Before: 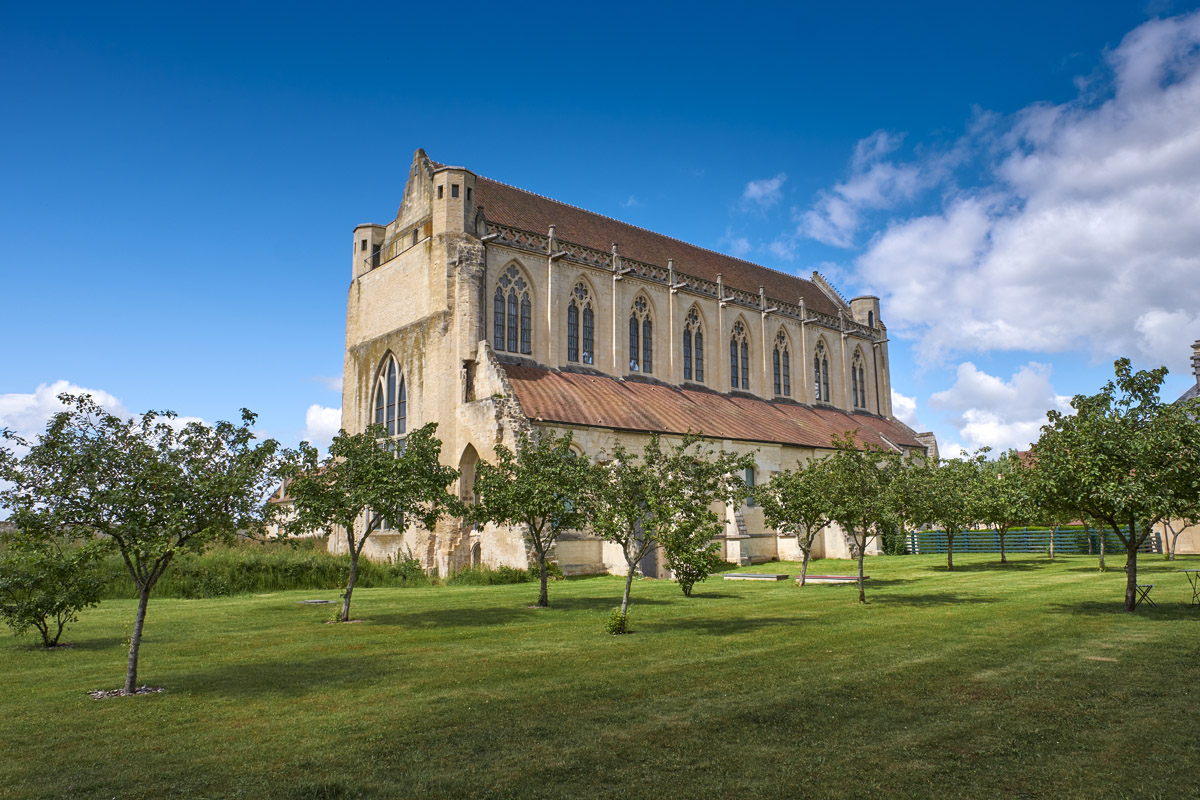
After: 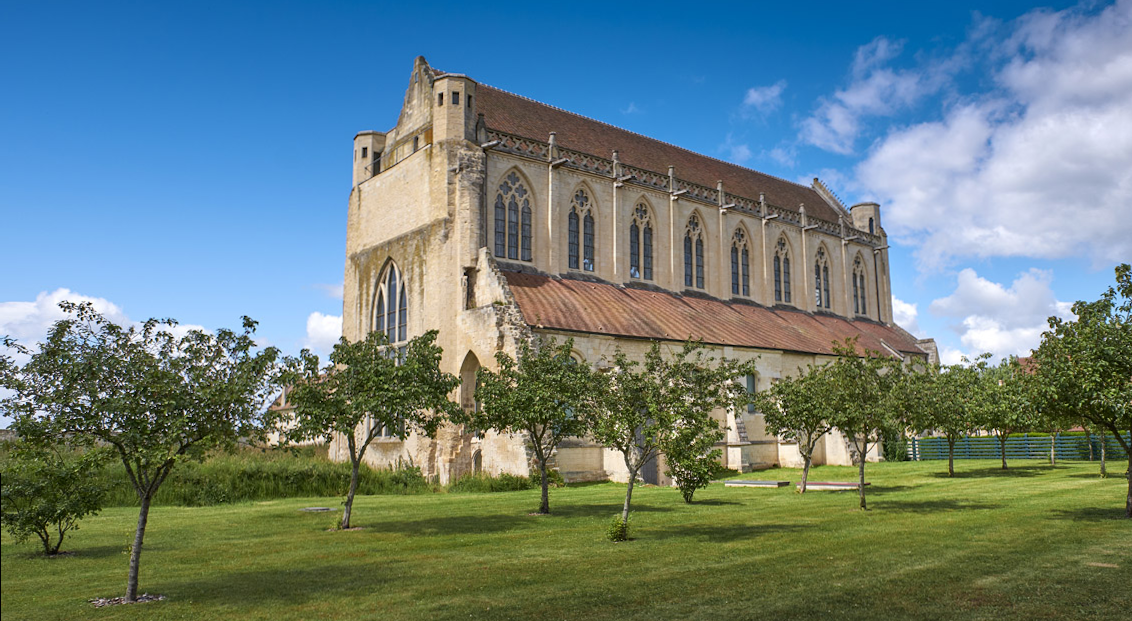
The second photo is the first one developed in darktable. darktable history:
crop and rotate: angle 0.101°, top 11.839%, right 5.764%, bottom 10.737%
